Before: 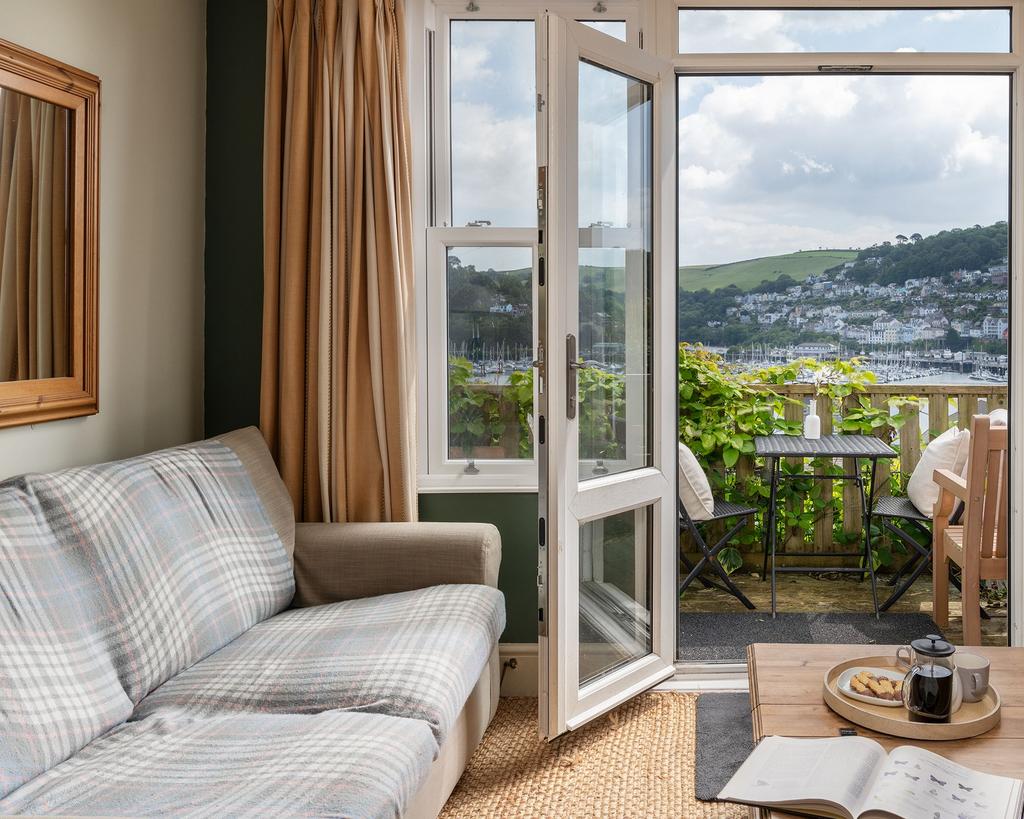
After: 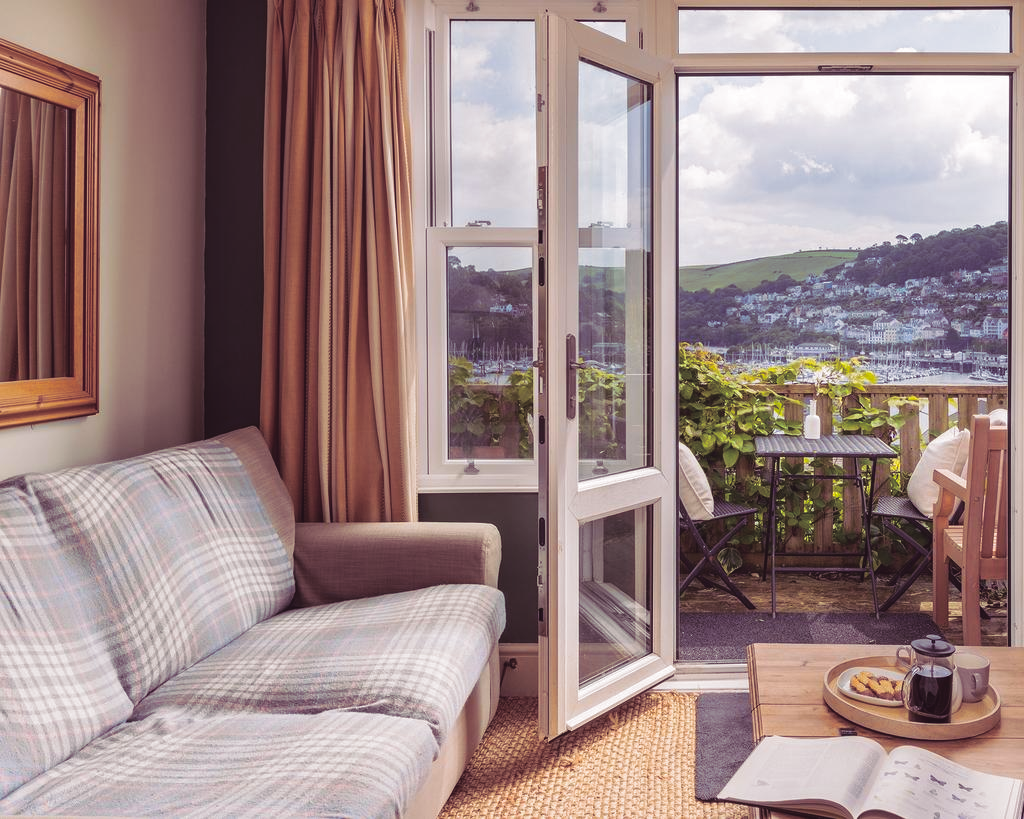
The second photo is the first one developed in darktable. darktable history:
split-toning: shadows › hue 316.8°, shadows › saturation 0.47, highlights › hue 201.6°, highlights › saturation 0, balance -41.97, compress 28.01%
color balance rgb: shadows lift › chroma 2%, shadows lift › hue 247.2°, power › chroma 0.3%, power › hue 25.2°, highlights gain › chroma 3%, highlights gain › hue 60°, global offset › luminance 0.75%, perceptual saturation grading › global saturation 20%, perceptual saturation grading › highlights -20%, perceptual saturation grading › shadows 30%, global vibrance 20%
white balance: red 0.984, blue 1.059
